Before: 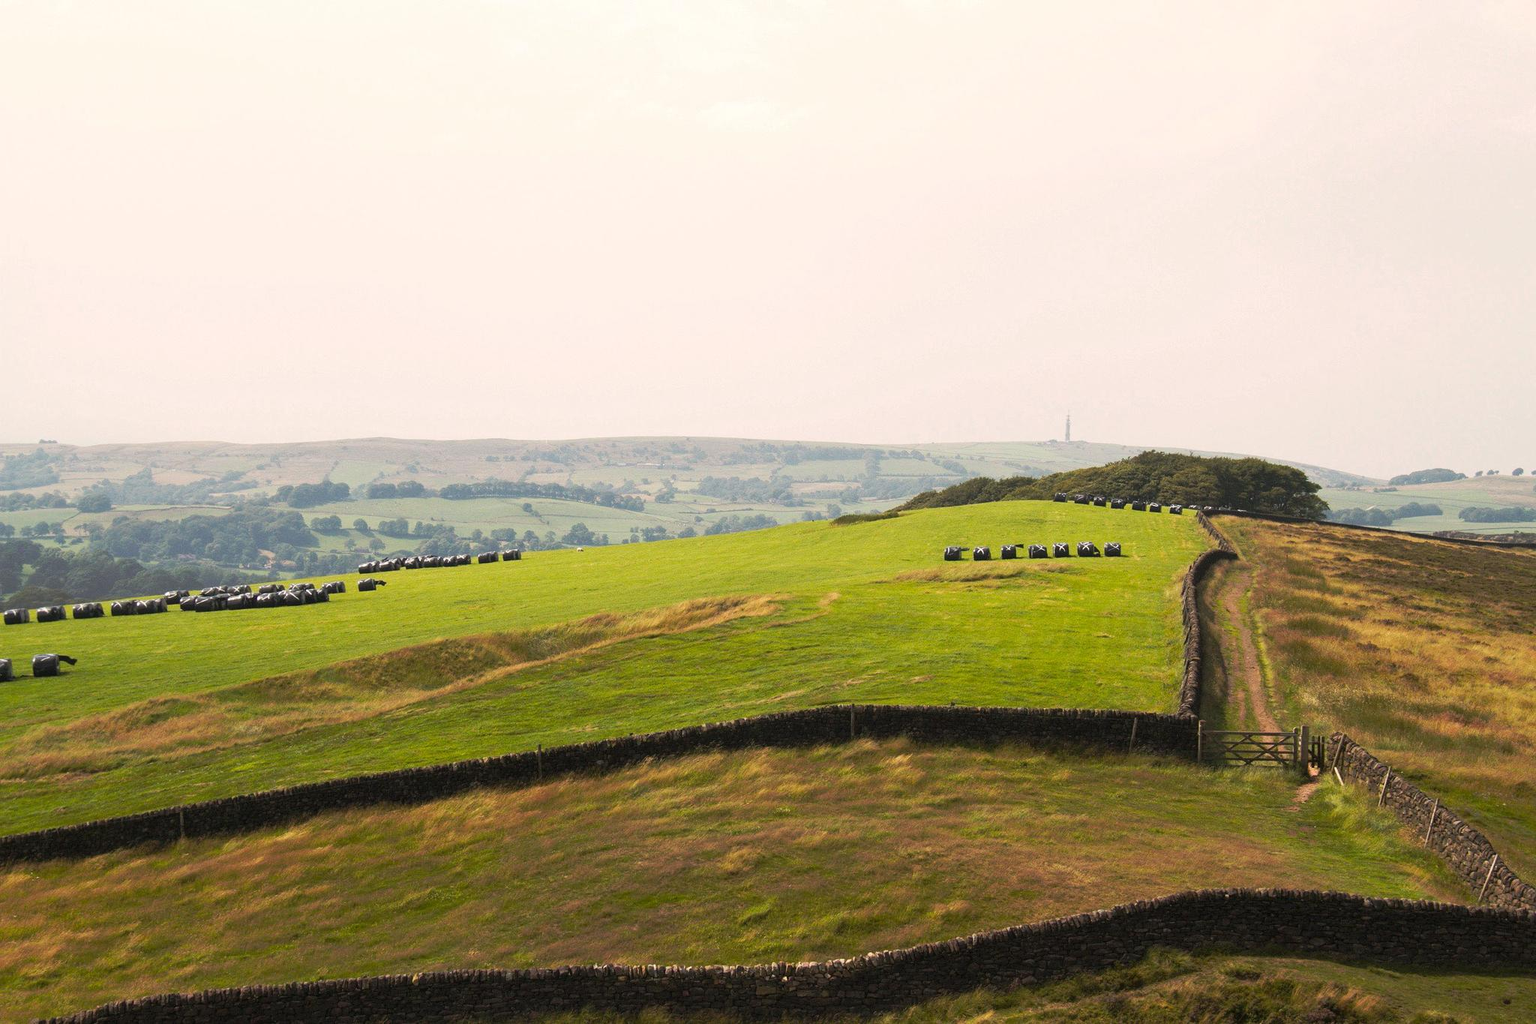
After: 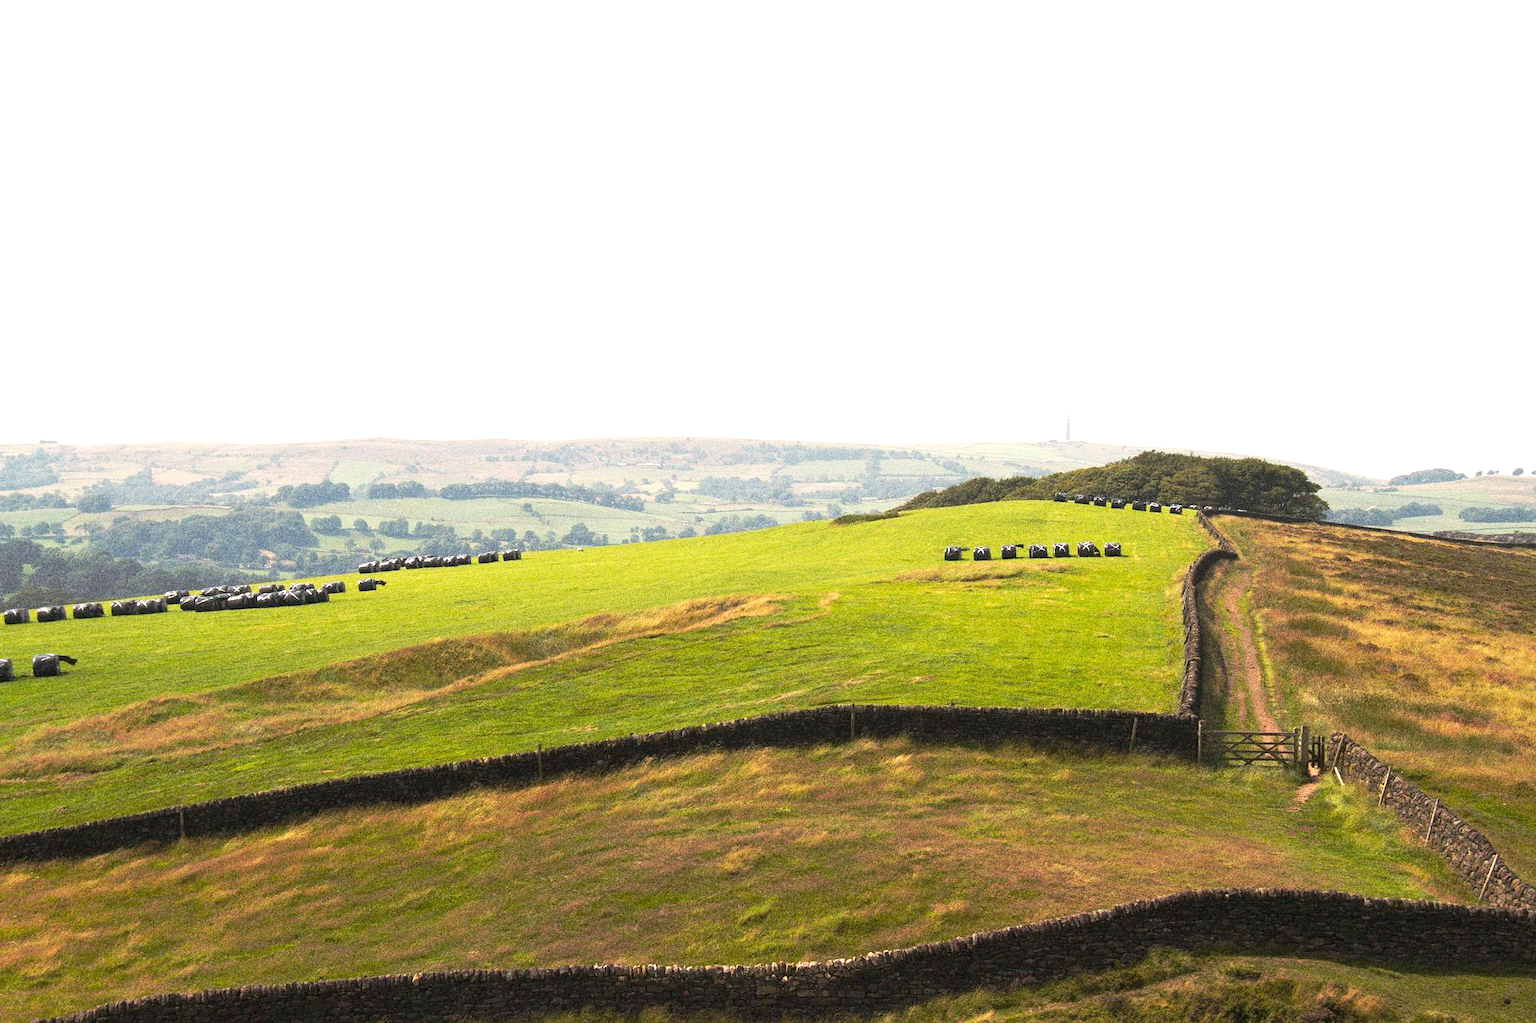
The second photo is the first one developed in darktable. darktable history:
exposure: exposure 0.6 EV, compensate highlight preservation false
grain: coarseness 10.62 ISO, strength 55.56%
